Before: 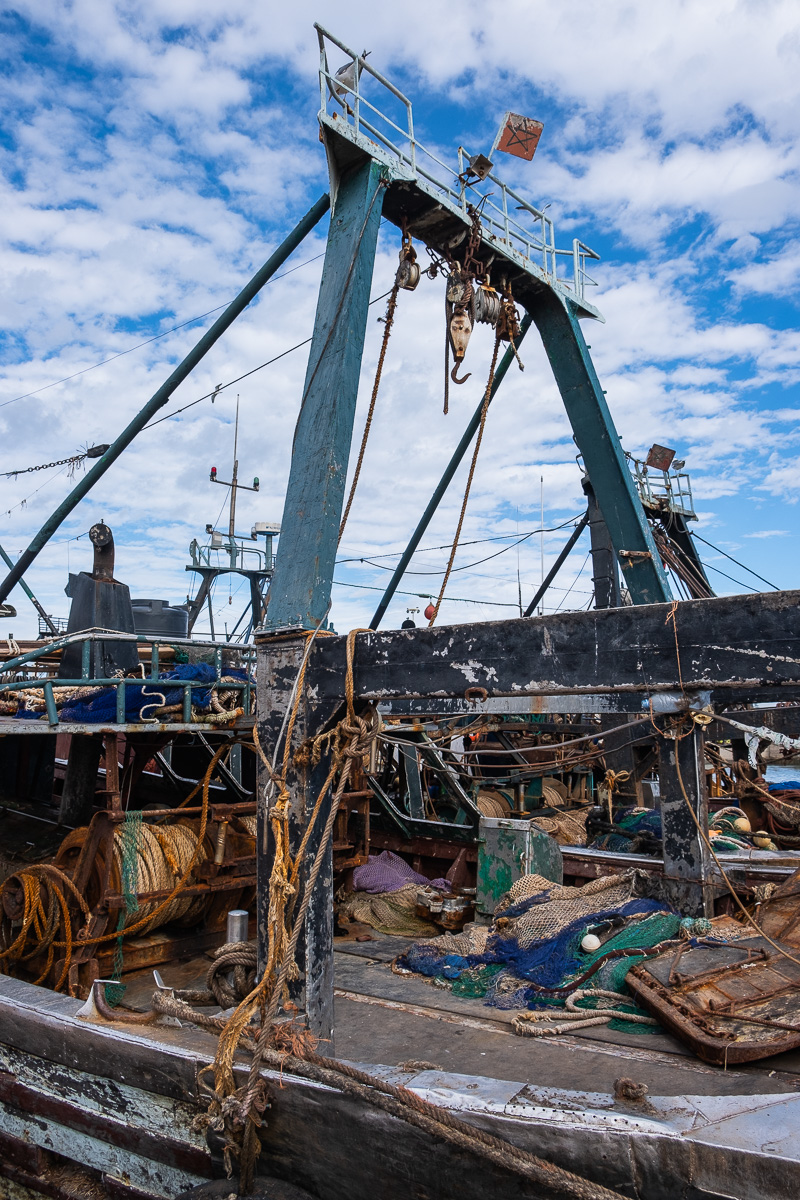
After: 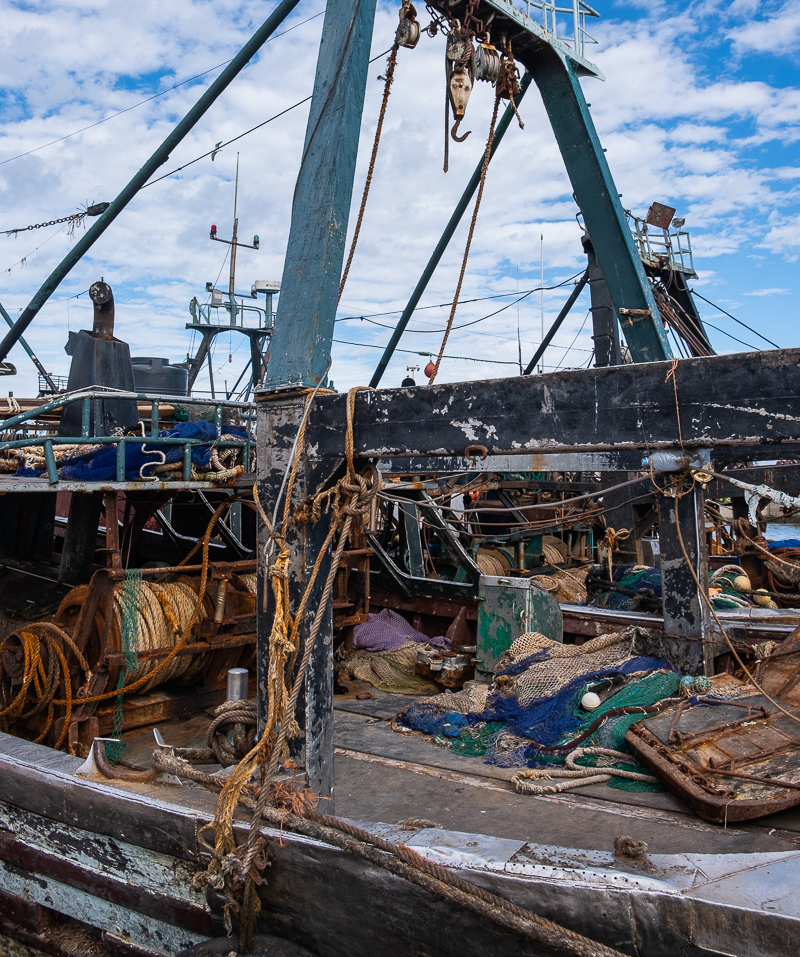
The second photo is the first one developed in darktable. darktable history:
crop and rotate: top 20.202%
